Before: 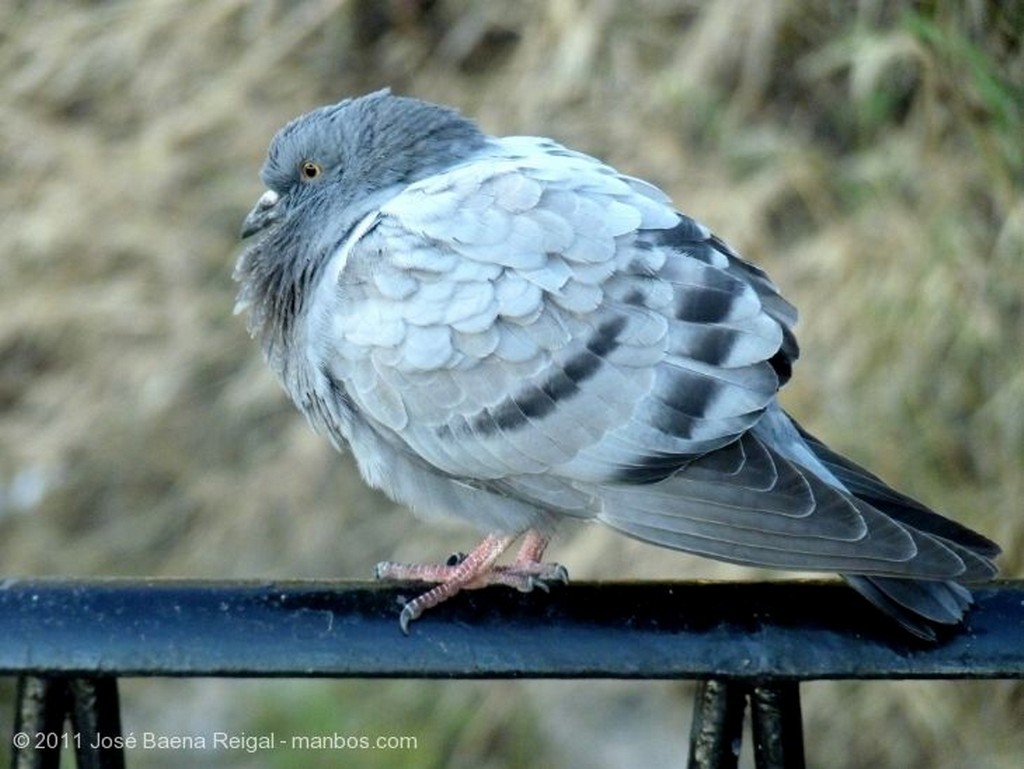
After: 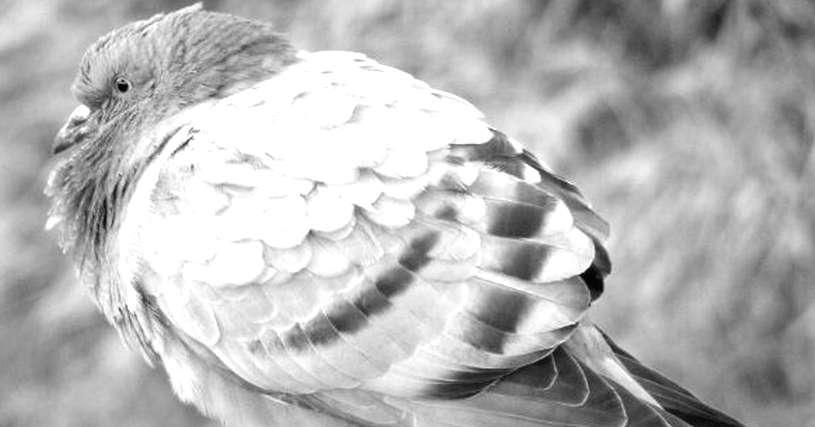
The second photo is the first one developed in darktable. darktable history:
exposure: black level correction 0, exposure 0.891 EV, compensate exposure bias true, compensate highlight preservation false
crop: left 18.363%, top 11.08%, right 1.988%, bottom 33.324%
color calibration: output gray [0.253, 0.26, 0.487, 0], x 0.335, y 0.35, temperature 5433.74 K
